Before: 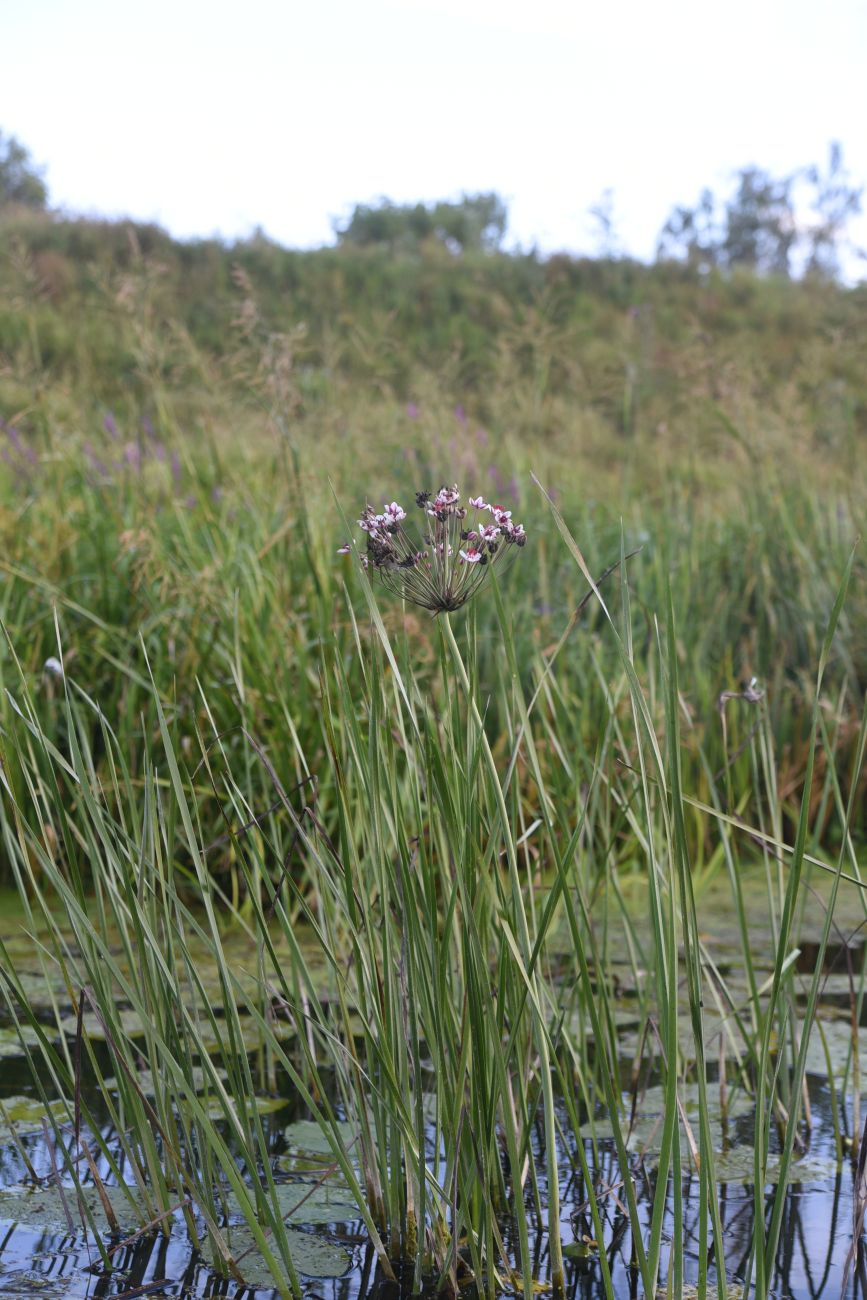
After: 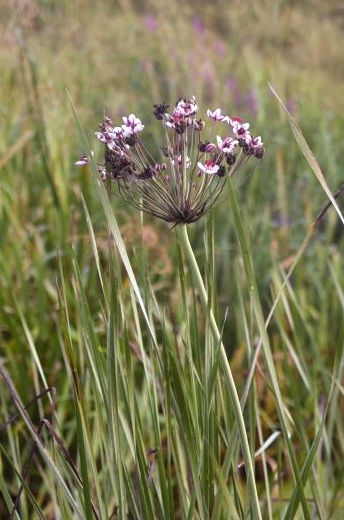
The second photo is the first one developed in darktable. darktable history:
exposure: exposure 0.401 EV, compensate exposure bias true, compensate highlight preservation false
color balance rgb: power › luminance -7.875%, power › chroma 1.362%, power › hue 330.41°, perceptual saturation grading › global saturation 9.624%, global vibrance 5.428%, contrast 2.69%
crop: left 30.289%, top 29.876%, right 30.015%, bottom 30.121%
